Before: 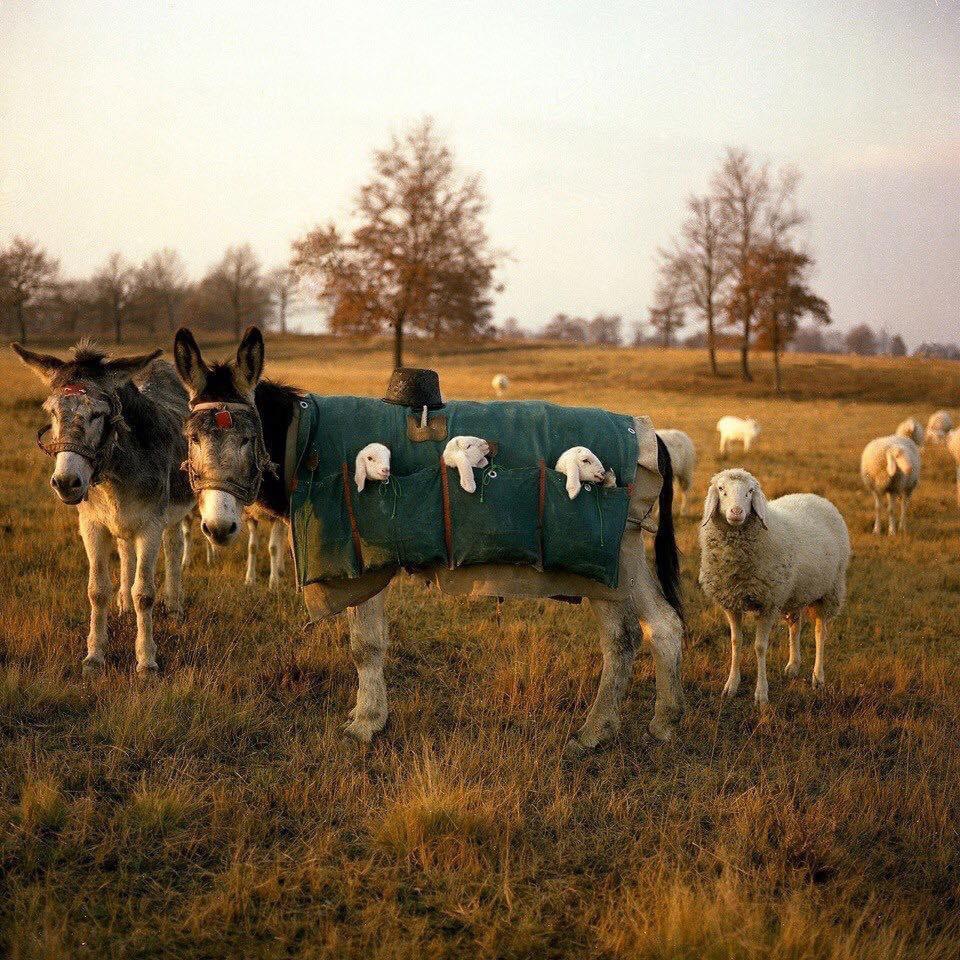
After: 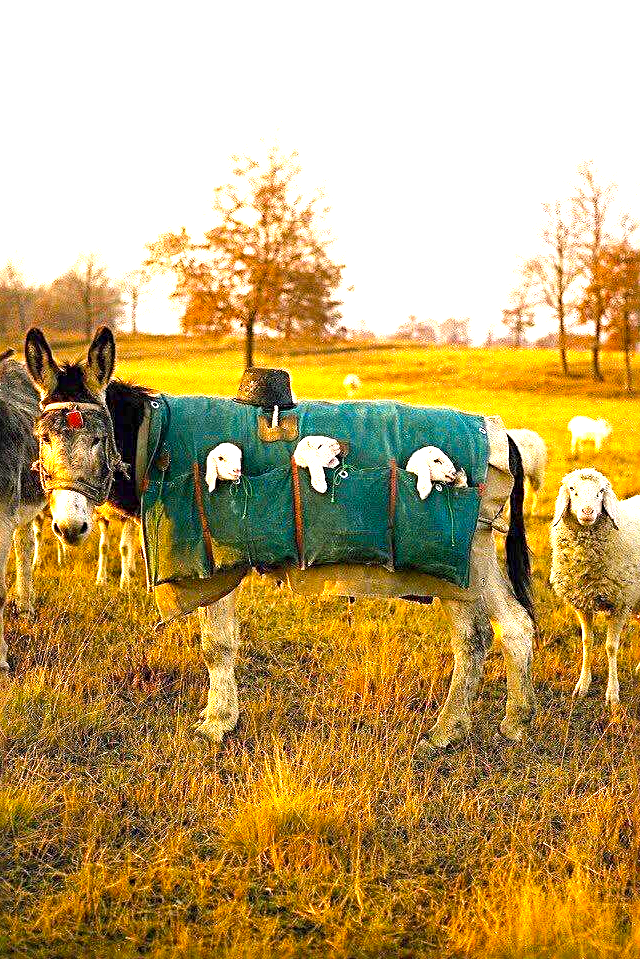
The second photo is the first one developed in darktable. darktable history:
color balance rgb: perceptual saturation grading › global saturation 29.553%, global vibrance 20%
crop and rotate: left 15.523%, right 17.781%
exposure: black level correction 0, exposure 1.883 EV, compensate highlight preservation false
sharpen: radius 2.722
color zones: curves: ch1 [(0.25, 0.5) (0.747, 0.71)]
